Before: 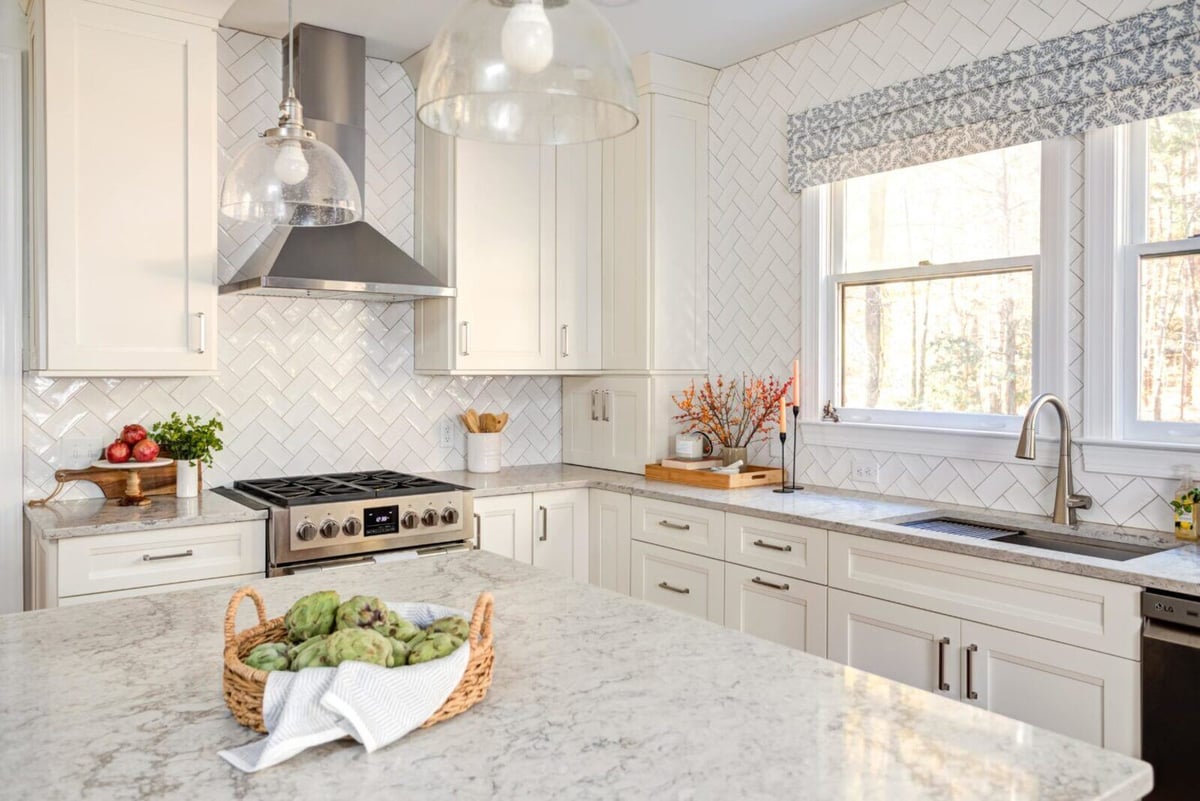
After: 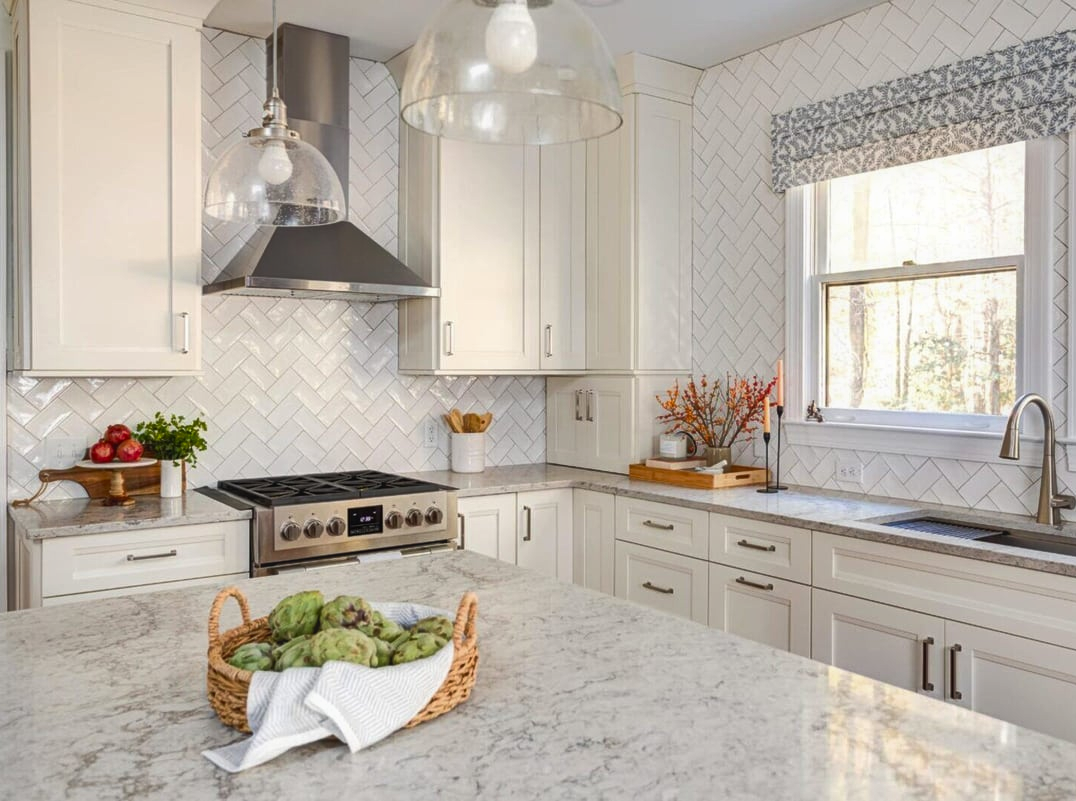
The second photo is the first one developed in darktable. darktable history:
crop and rotate: left 1.35%, right 8.969%
shadows and highlights: white point adjustment 0.073, soften with gaussian
contrast equalizer: octaves 7, y [[0.5, 0.488, 0.462, 0.461, 0.491, 0.5], [0.5 ×6], [0.5 ×6], [0 ×6], [0 ×6]]
